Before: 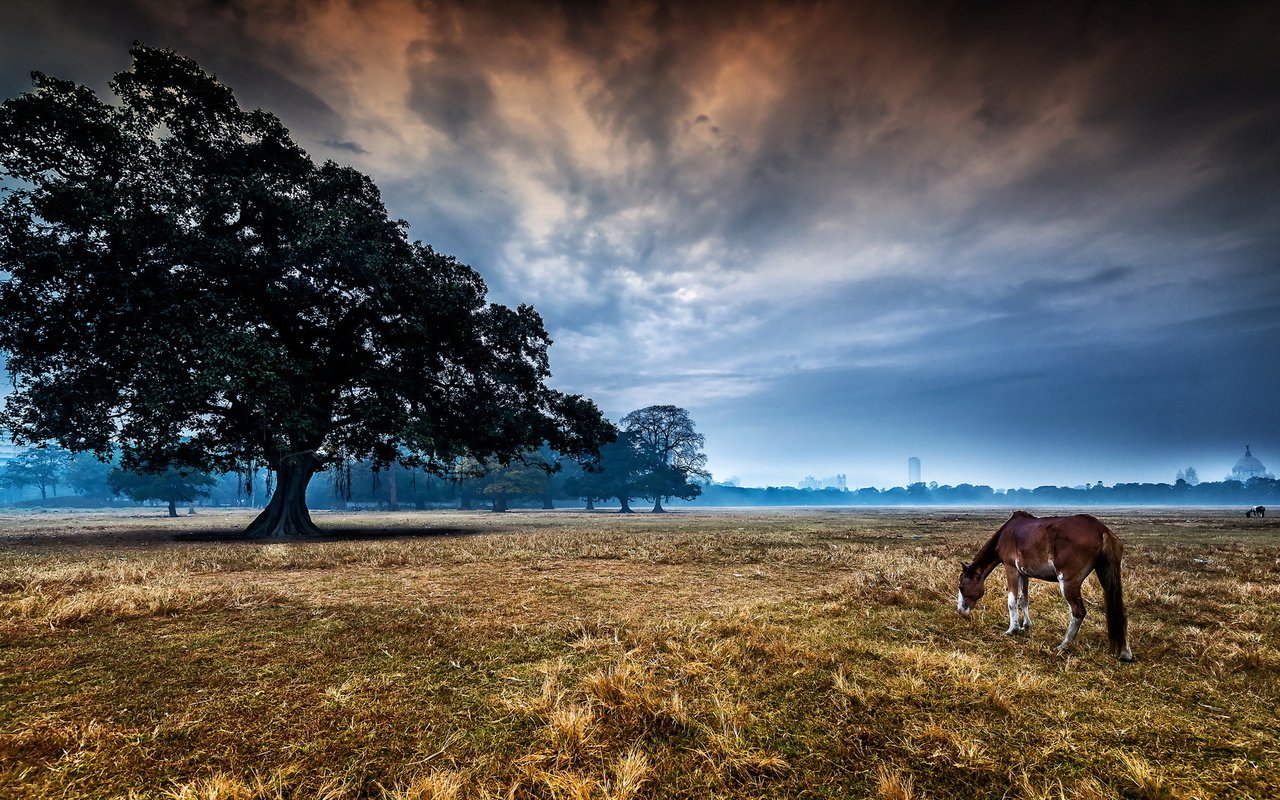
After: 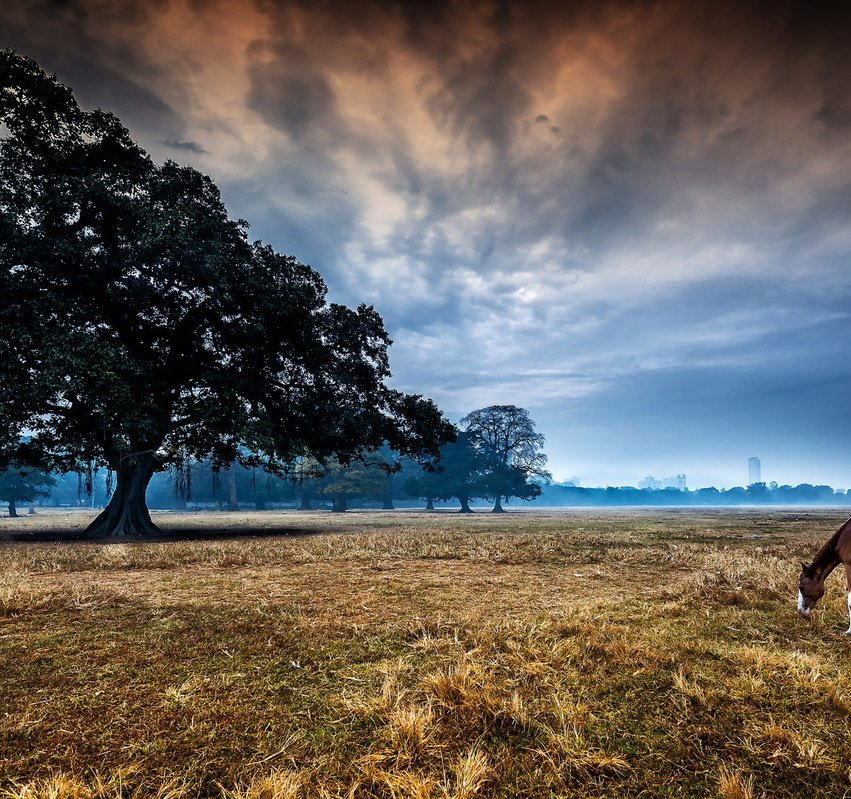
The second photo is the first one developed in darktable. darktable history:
crop and rotate: left 12.539%, right 20.957%
